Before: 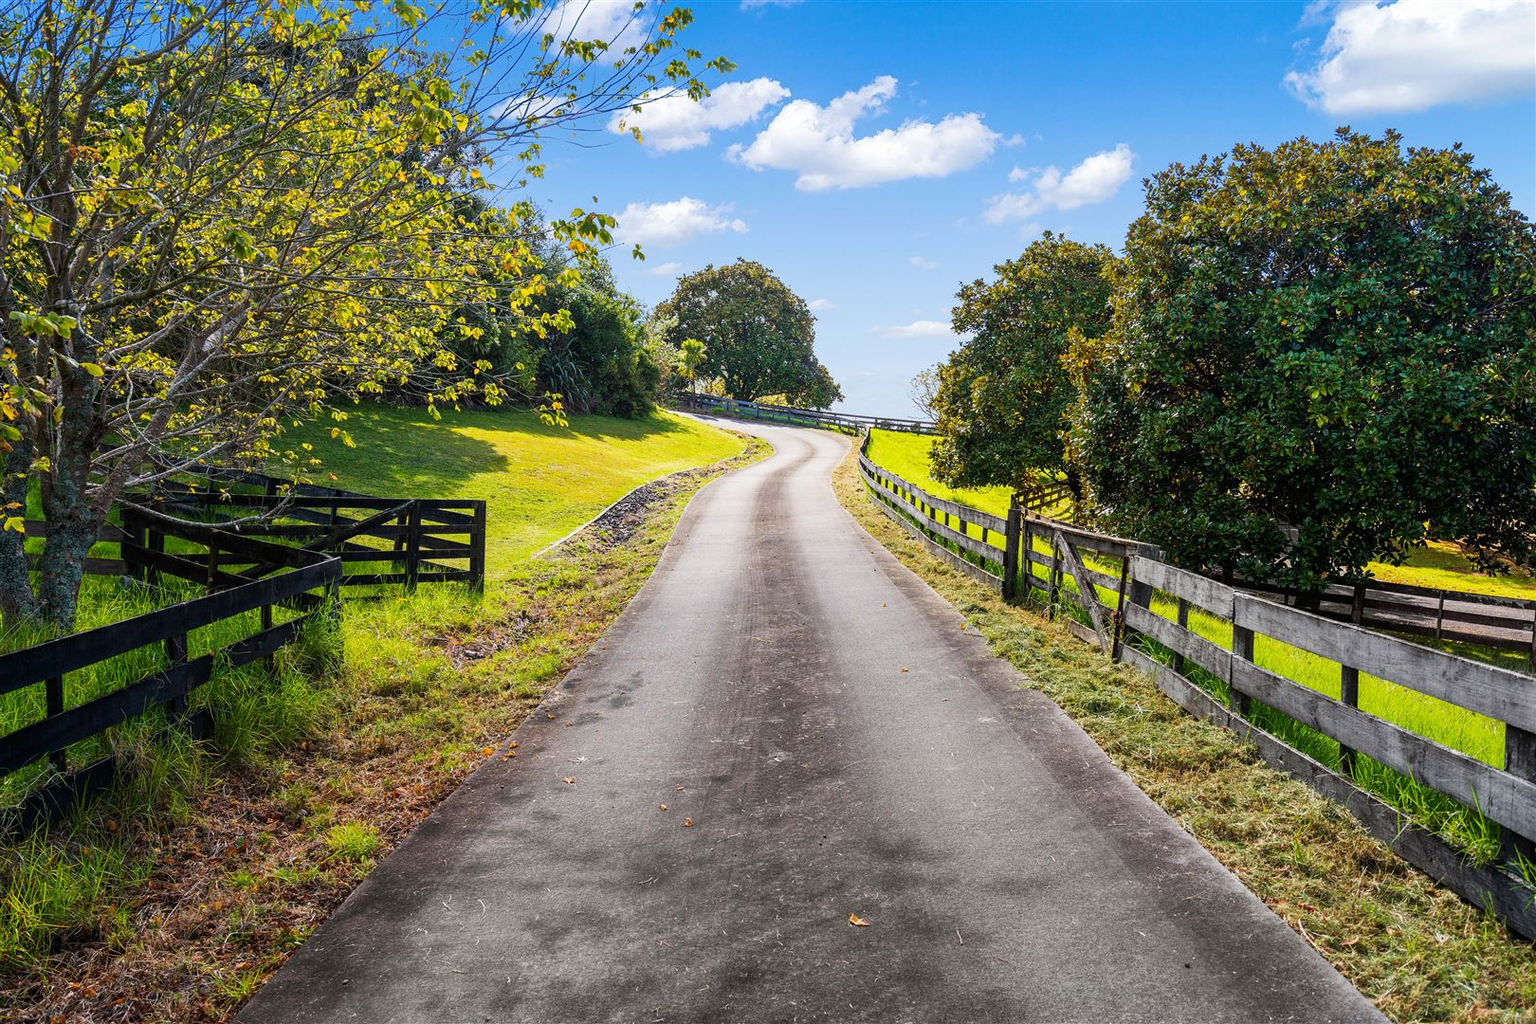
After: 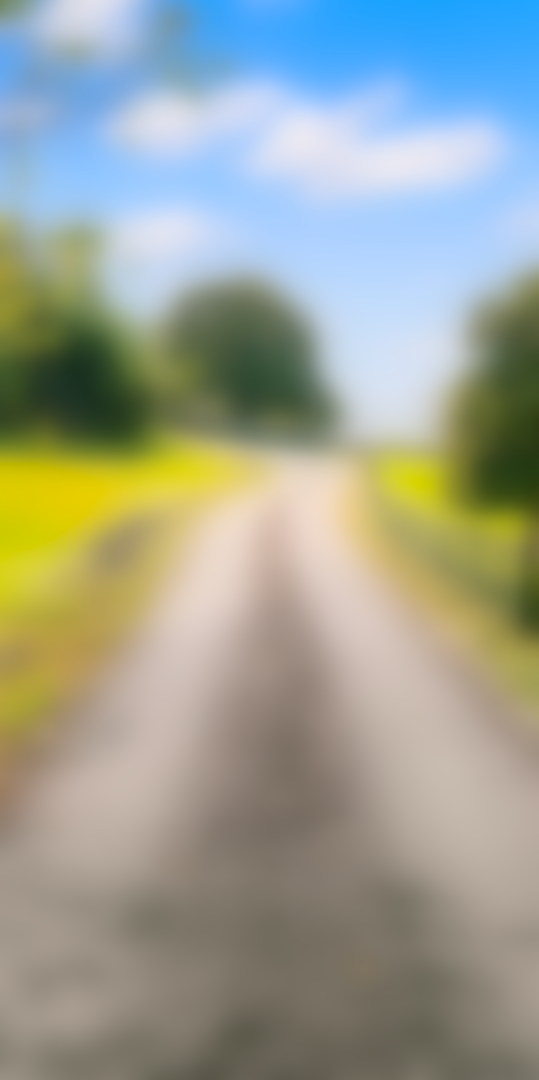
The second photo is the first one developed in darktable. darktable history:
white balance: emerald 1
lowpass: radius 16, unbound 0
contrast brightness saturation: contrast 0.2, brightness 0.15, saturation 0.14
crop: left 33.36%, right 33.36%
color correction: highlights a* 4.02, highlights b* 4.98, shadows a* -7.55, shadows b* 4.98
shadows and highlights: shadows -20, white point adjustment -2, highlights -35
